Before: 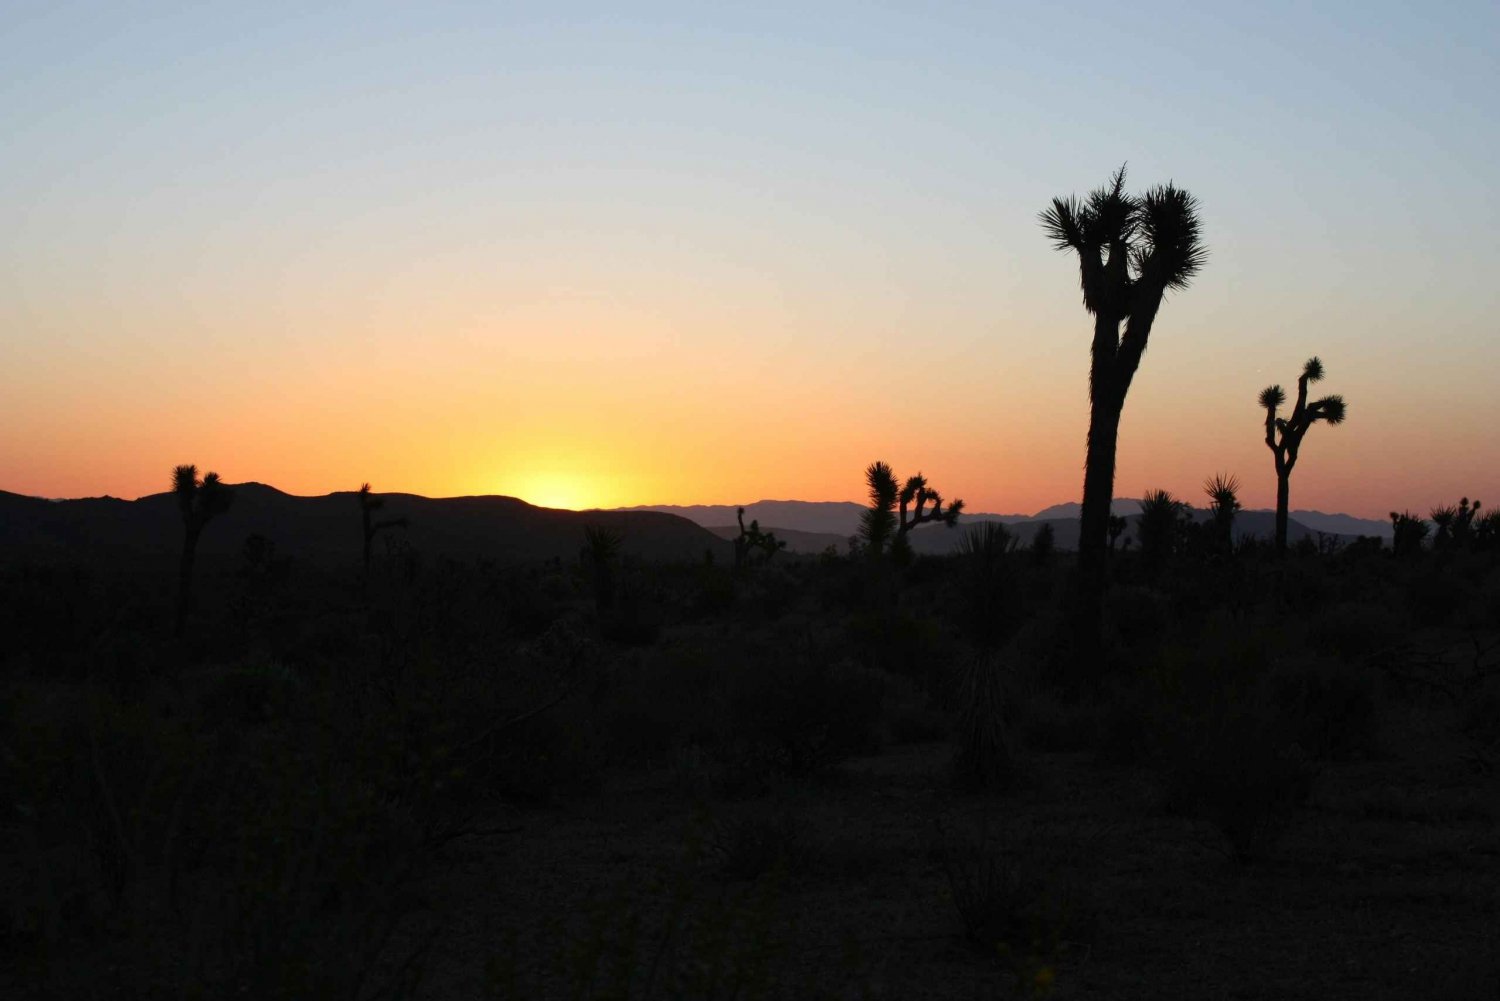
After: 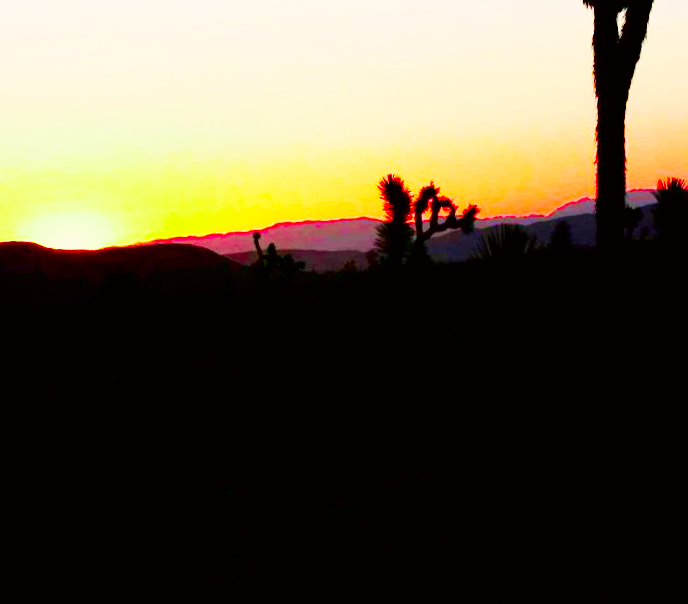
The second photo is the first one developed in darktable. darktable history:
contrast brightness saturation: saturation -0.05
tone curve: curves: ch0 [(0, 0) (0.068, 0.012) (0.183, 0.089) (0.341, 0.283) (0.547, 0.532) (0.828, 0.815) (1, 0.983)]; ch1 [(0, 0) (0.23, 0.166) (0.34, 0.308) (0.371, 0.337) (0.429, 0.411) (0.477, 0.462) (0.499, 0.5) (0.529, 0.537) (0.559, 0.582) (0.743, 0.798) (1, 1)]; ch2 [(0, 0) (0.431, 0.414) (0.498, 0.503) (0.524, 0.528) (0.568, 0.546) (0.6, 0.597) (0.634, 0.645) (0.728, 0.742) (1, 1)], color space Lab, independent channels, preserve colors none
rotate and perspective: rotation -5°, crop left 0.05, crop right 0.952, crop top 0.11, crop bottom 0.89
exposure: exposure 0.2 EV, compensate highlight preservation false
base curve: curves: ch0 [(0, 0) (0.007, 0.004) (0.027, 0.03) (0.046, 0.07) (0.207, 0.54) (0.442, 0.872) (0.673, 0.972) (1, 1)], preserve colors none
crop: left 31.379%, top 24.658%, right 20.326%, bottom 6.628%
color correction: saturation 2.15
